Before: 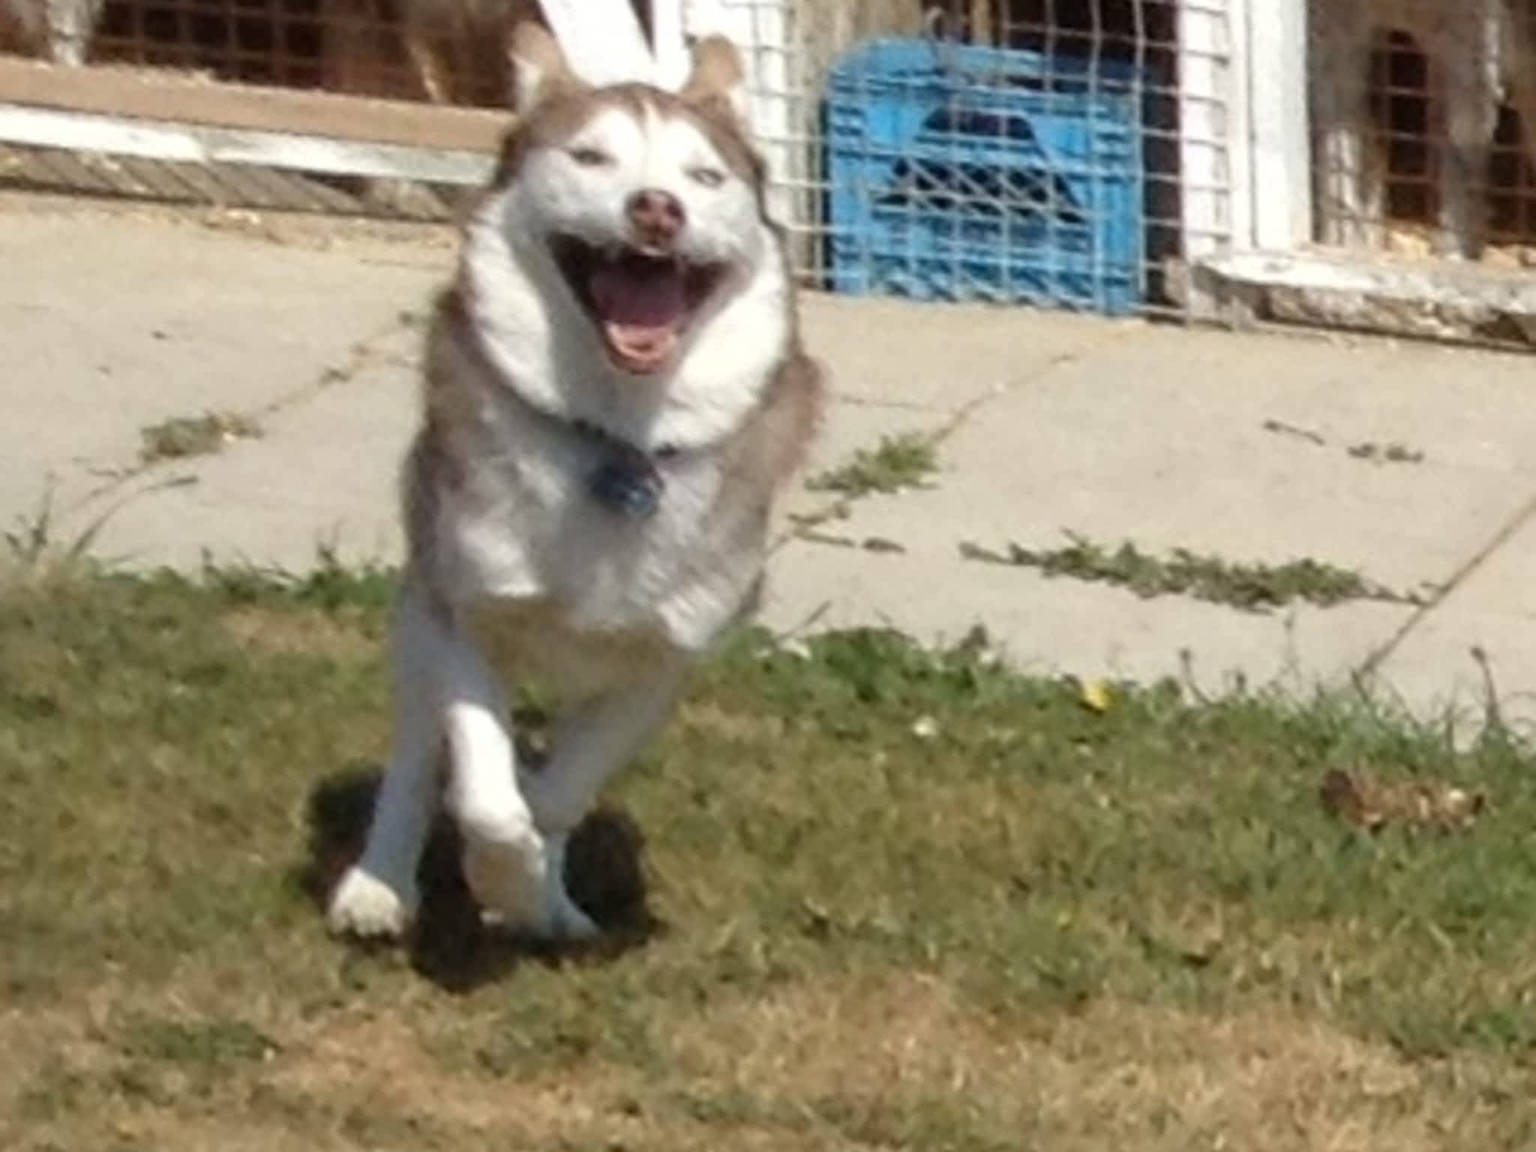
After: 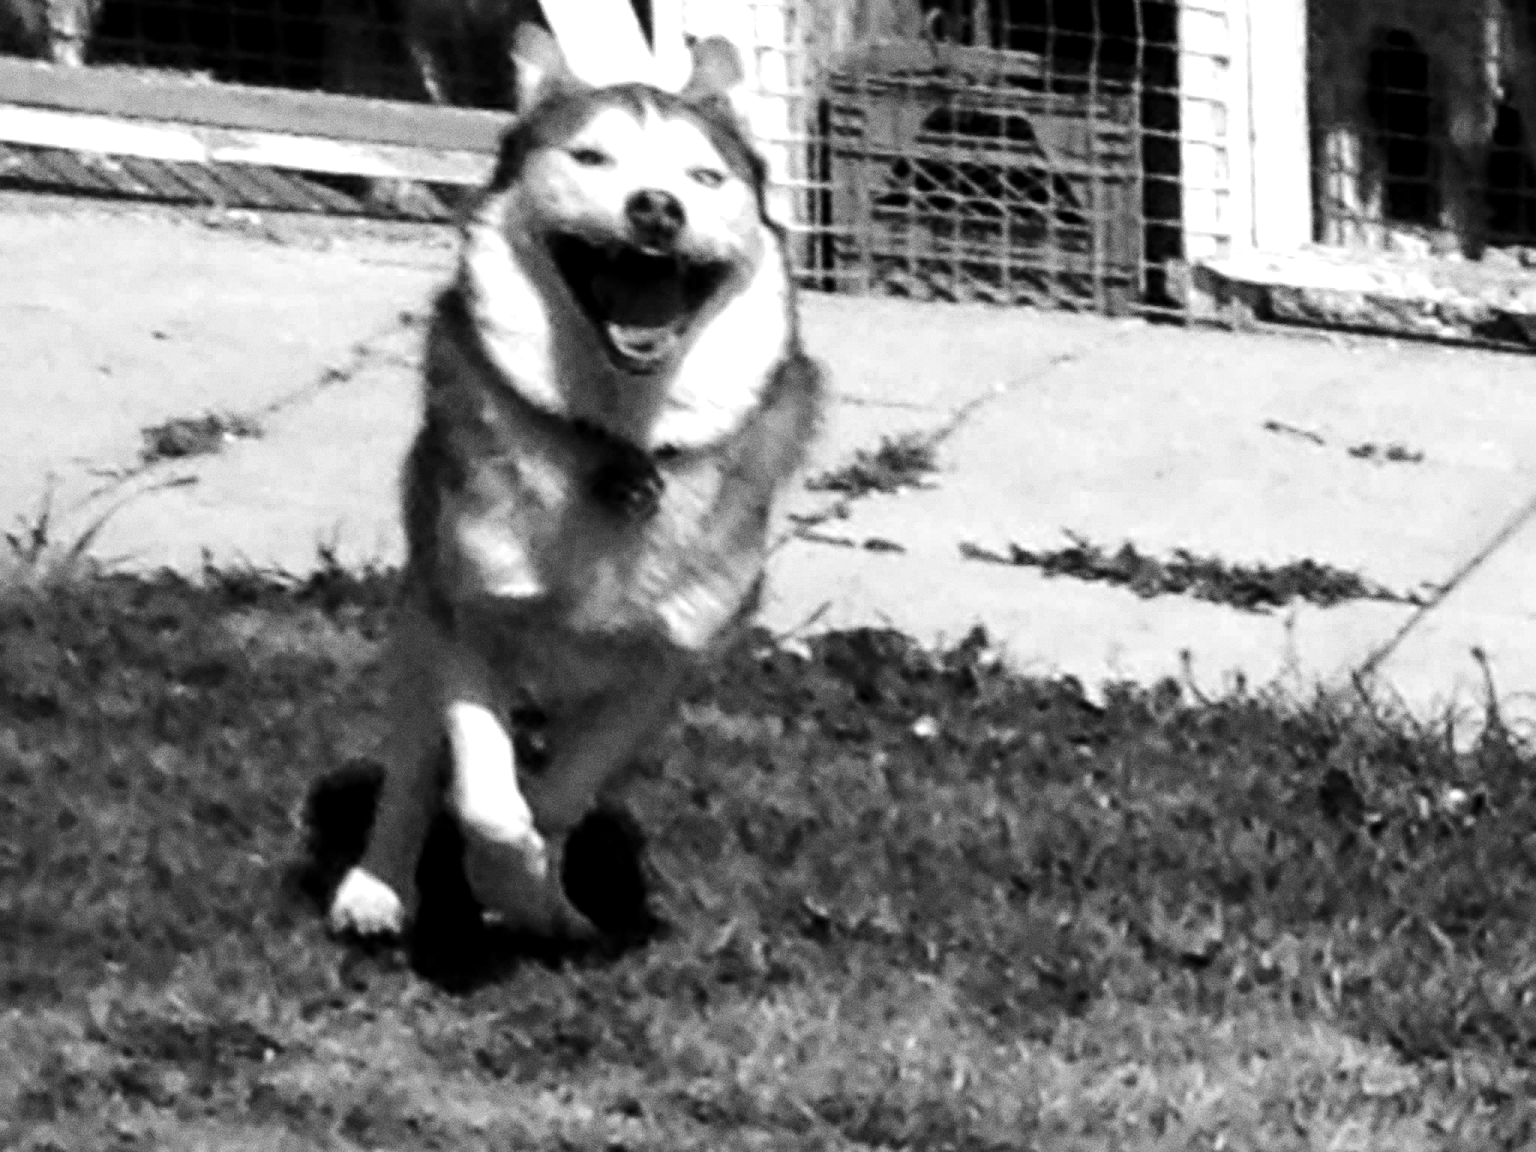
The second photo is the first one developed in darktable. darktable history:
local contrast: highlights 100%, shadows 100%, detail 120%, midtone range 0.2
color zones: curves: ch0 [(0, 0.5) (0.125, 0.4) (0.25, 0.5) (0.375, 0.4) (0.5, 0.4) (0.625, 0.35) (0.75, 0.35) (0.875, 0.5)]; ch1 [(0, 0.35) (0.125, 0.45) (0.25, 0.35) (0.375, 0.35) (0.5, 0.35) (0.625, 0.35) (0.75, 0.45) (0.875, 0.35)]; ch2 [(0, 0.6) (0.125, 0.5) (0.25, 0.5) (0.375, 0.6) (0.5, 0.6) (0.625, 0.5) (0.75, 0.5) (0.875, 0.5)]
grain: coarseness 0.09 ISO, strength 40%
tone equalizer: -8 EV -0.75 EV, -7 EV -0.7 EV, -6 EV -0.6 EV, -5 EV -0.4 EV, -3 EV 0.4 EV, -2 EV 0.6 EV, -1 EV 0.7 EV, +0 EV 0.75 EV, edges refinement/feathering 500, mask exposure compensation -1.57 EV, preserve details no
contrast brightness saturation: contrast 0.19, brightness -0.24, saturation 0.11
monochrome: a 73.58, b 64.21
color balance rgb: global vibrance -1%, saturation formula JzAzBz (2021)
exposure: exposure -0.048 EV, compensate highlight preservation false
